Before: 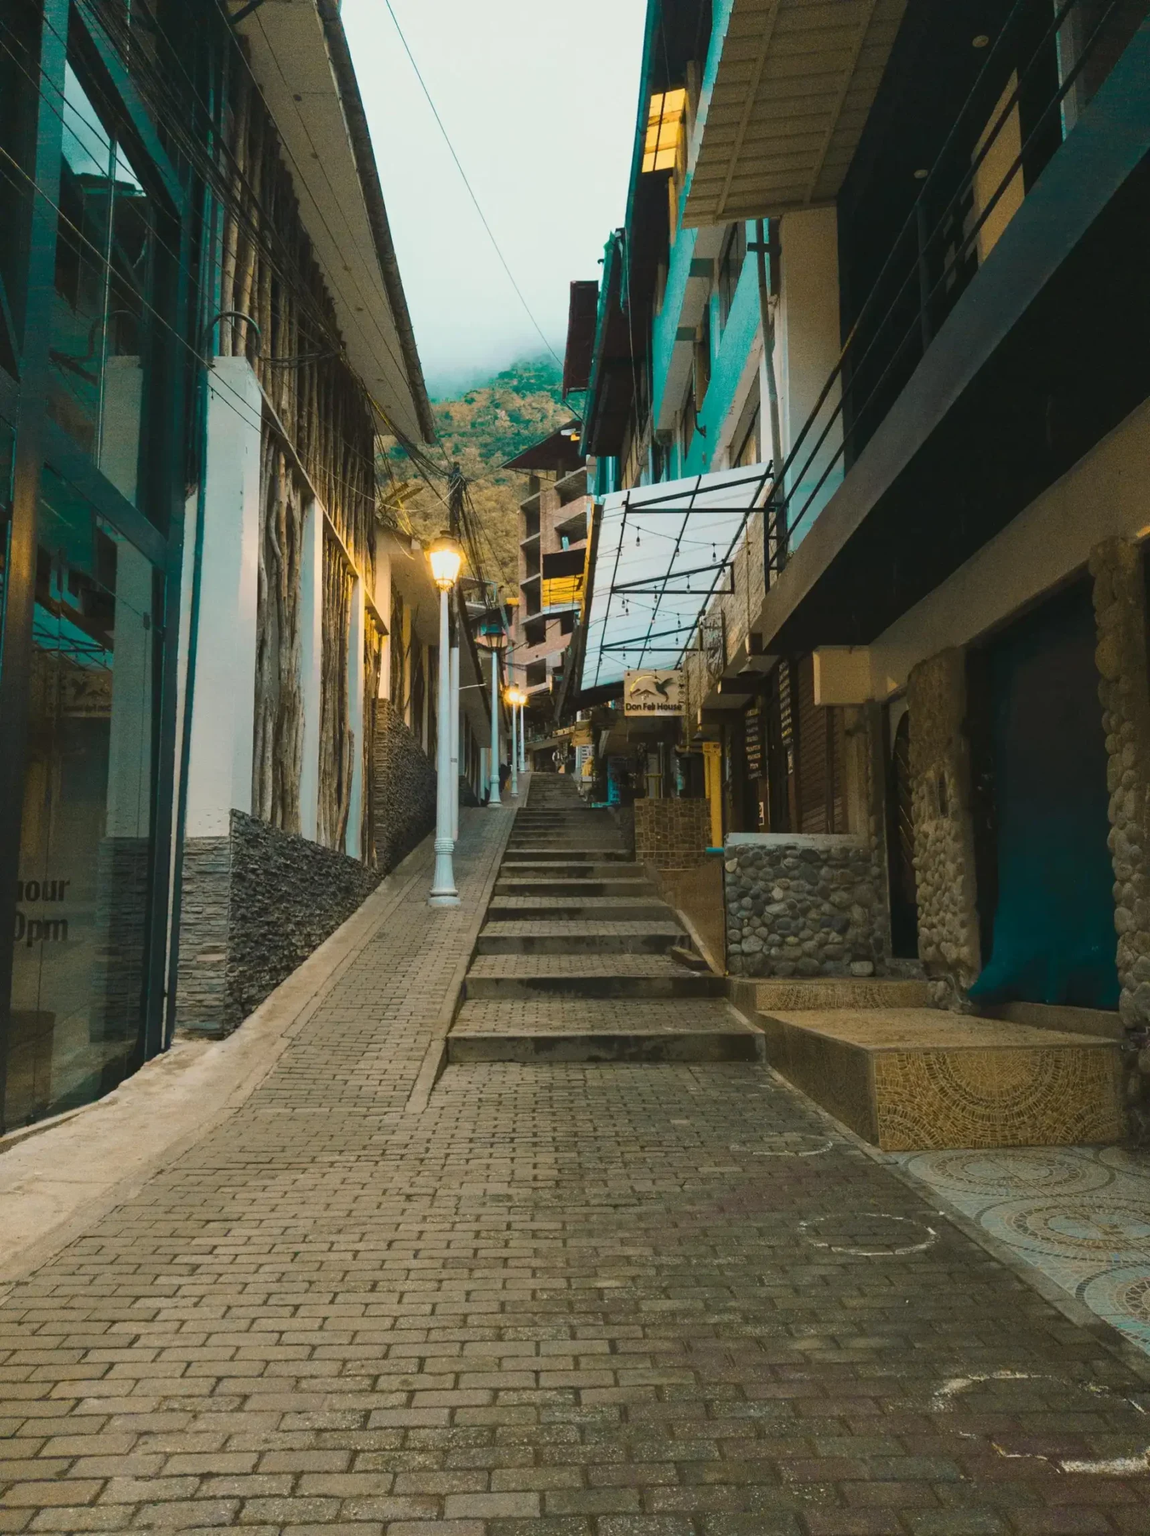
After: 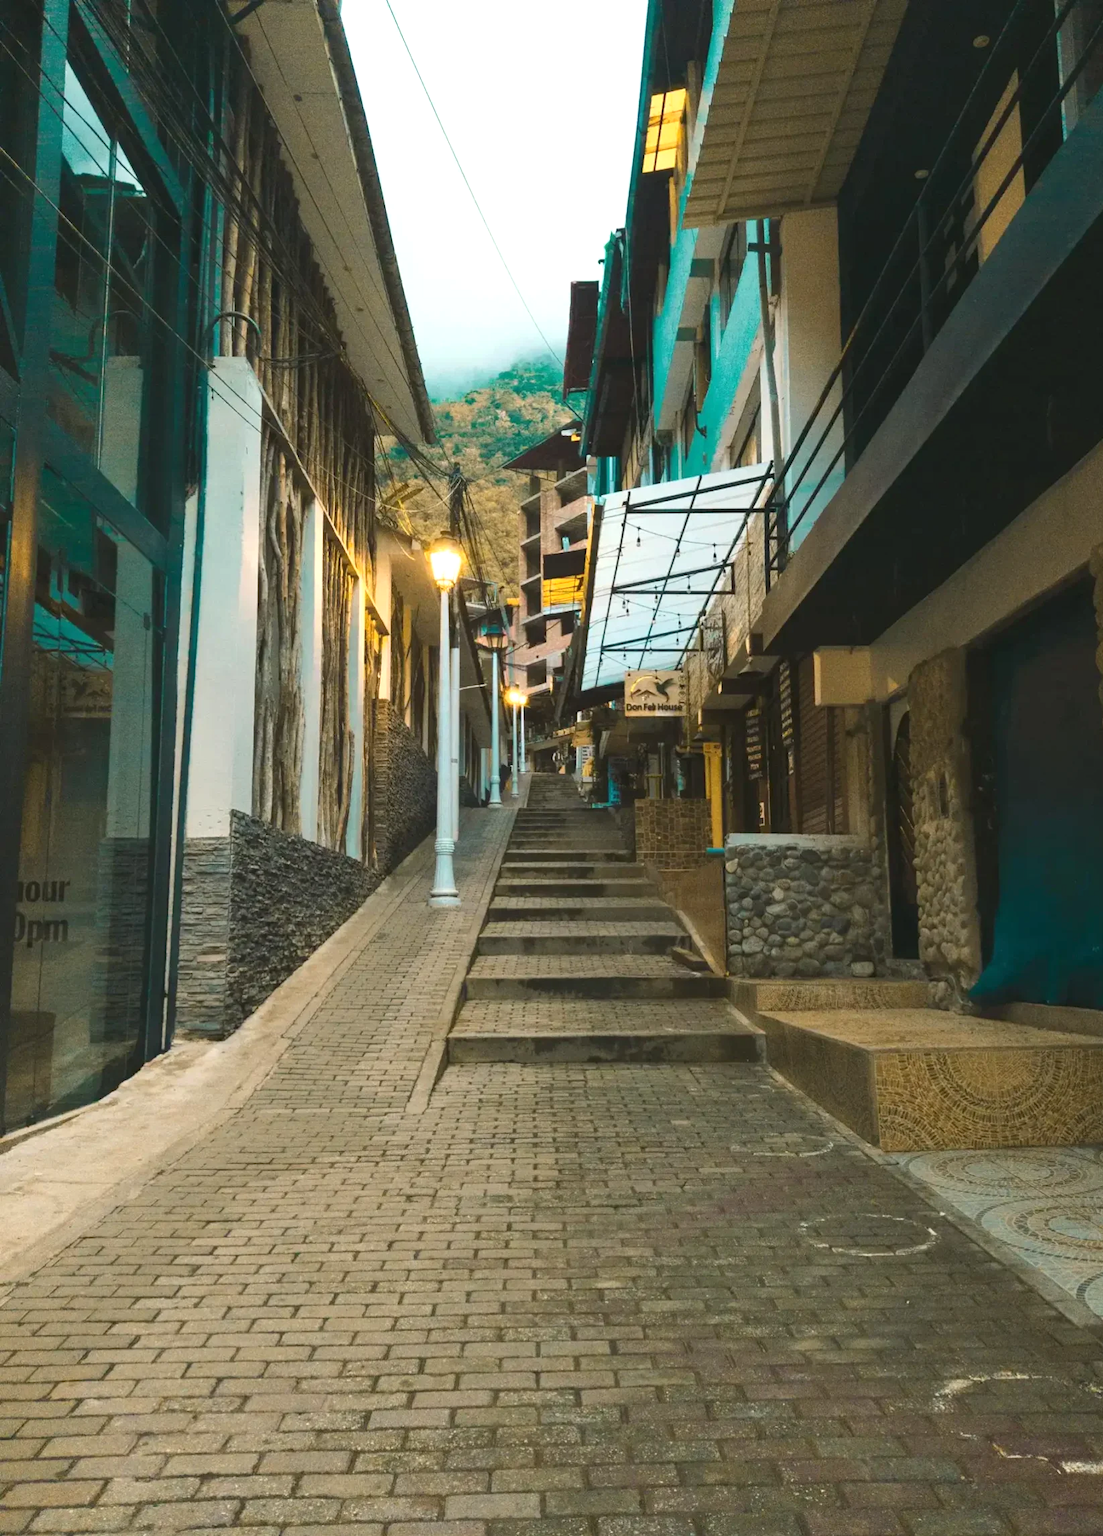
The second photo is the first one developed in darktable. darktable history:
crop: right 4.102%, bottom 0.016%
exposure: black level correction 0, exposure 0.499 EV, compensate exposure bias true, compensate highlight preservation false
